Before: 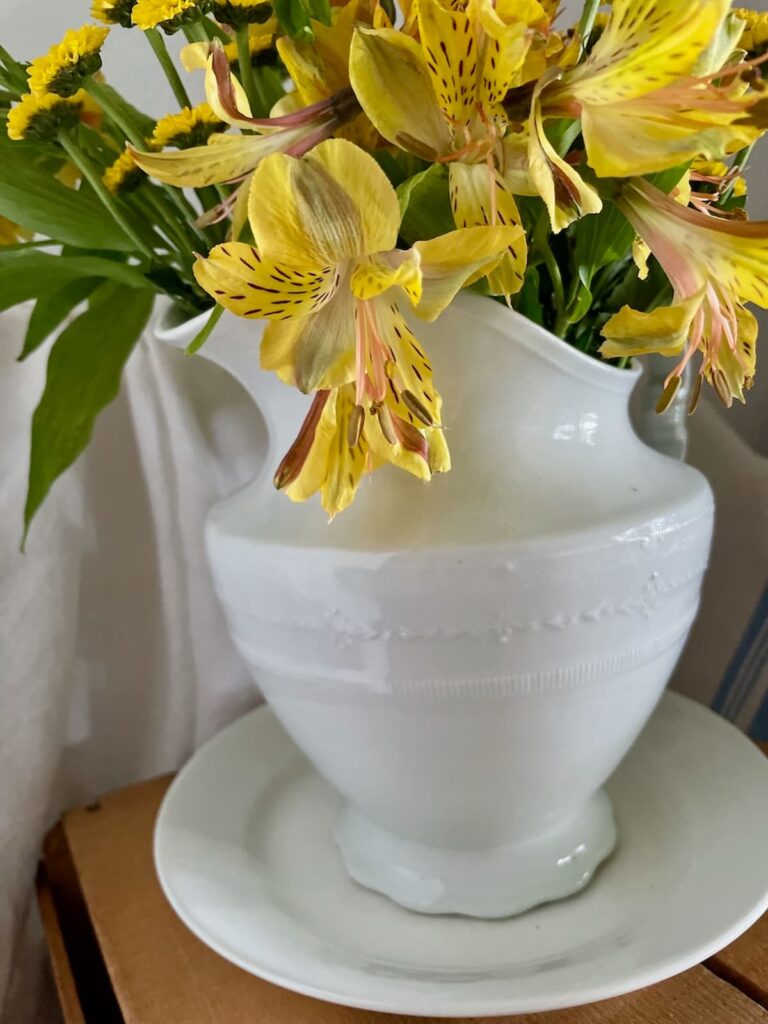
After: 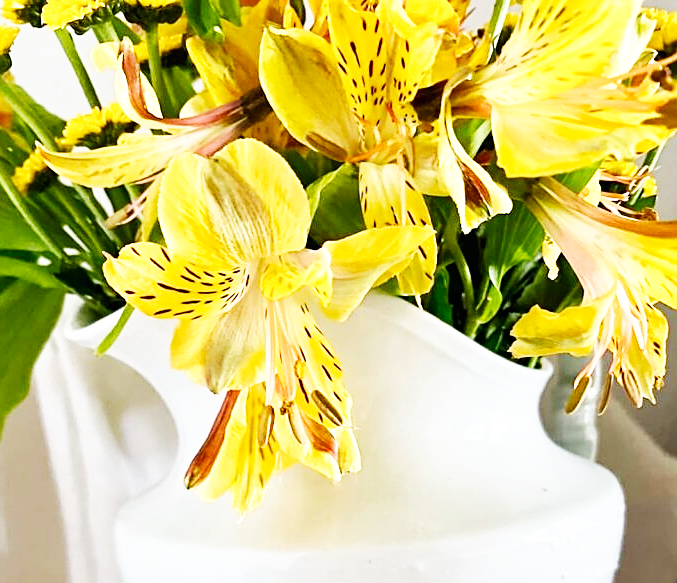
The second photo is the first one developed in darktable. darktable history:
crop and rotate: left 11.761%, bottom 43.002%
exposure: exposure 0.298 EV, compensate highlight preservation false
base curve: curves: ch0 [(0, 0) (0.007, 0.004) (0.027, 0.03) (0.046, 0.07) (0.207, 0.54) (0.442, 0.872) (0.673, 0.972) (1, 1)], preserve colors none
sharpen: on, module defaults
